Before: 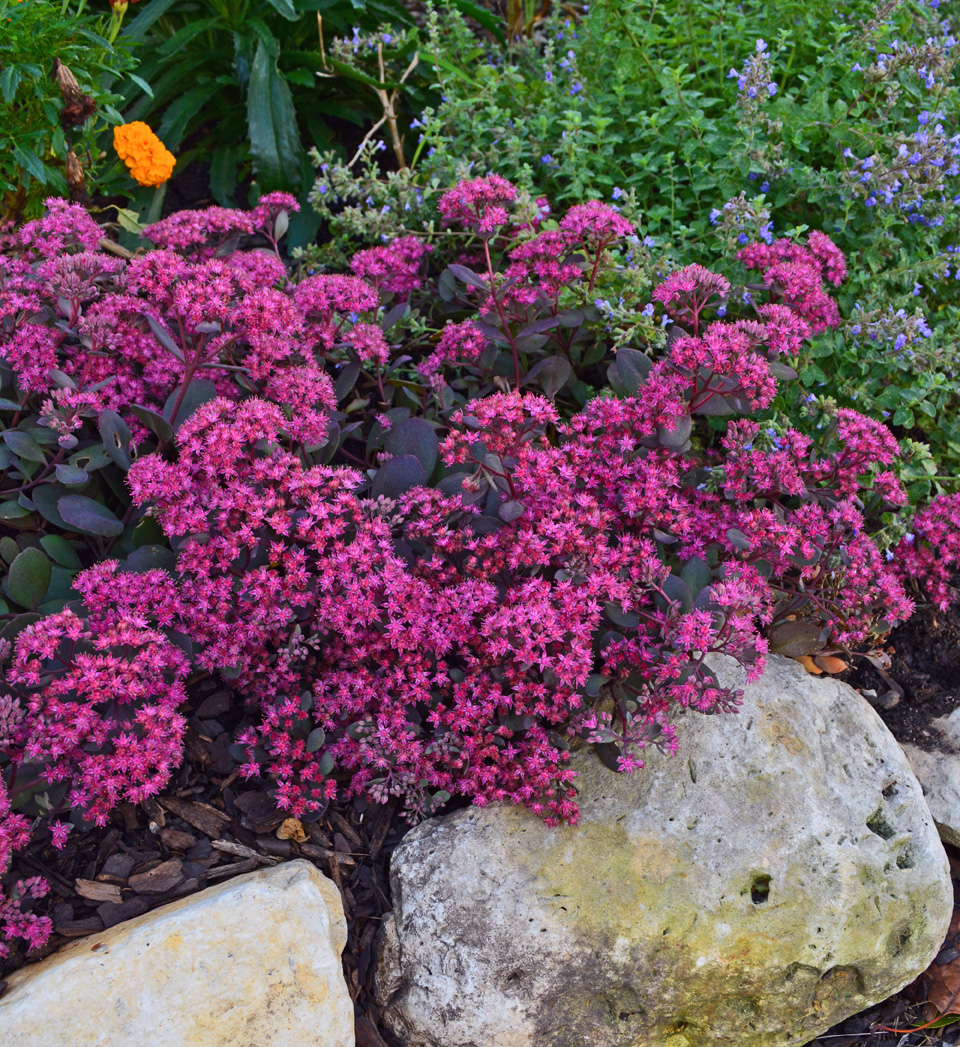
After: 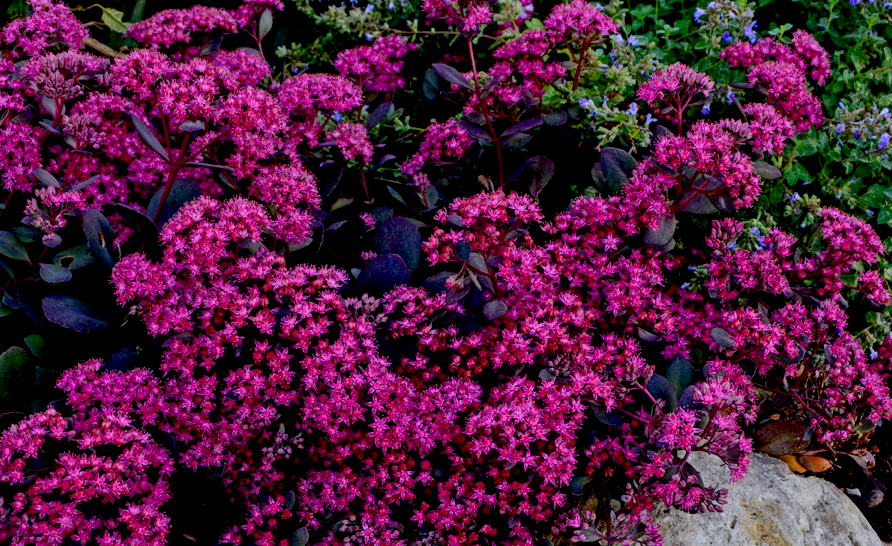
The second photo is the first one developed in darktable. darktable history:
local contrast: on, module defaults
crop: left 1.744%, top 19.225%, right 5.069%, bottom 28.357%
exposure: black level correction 0.046, exposure -0.228 EV, compensate highlight preservation false
